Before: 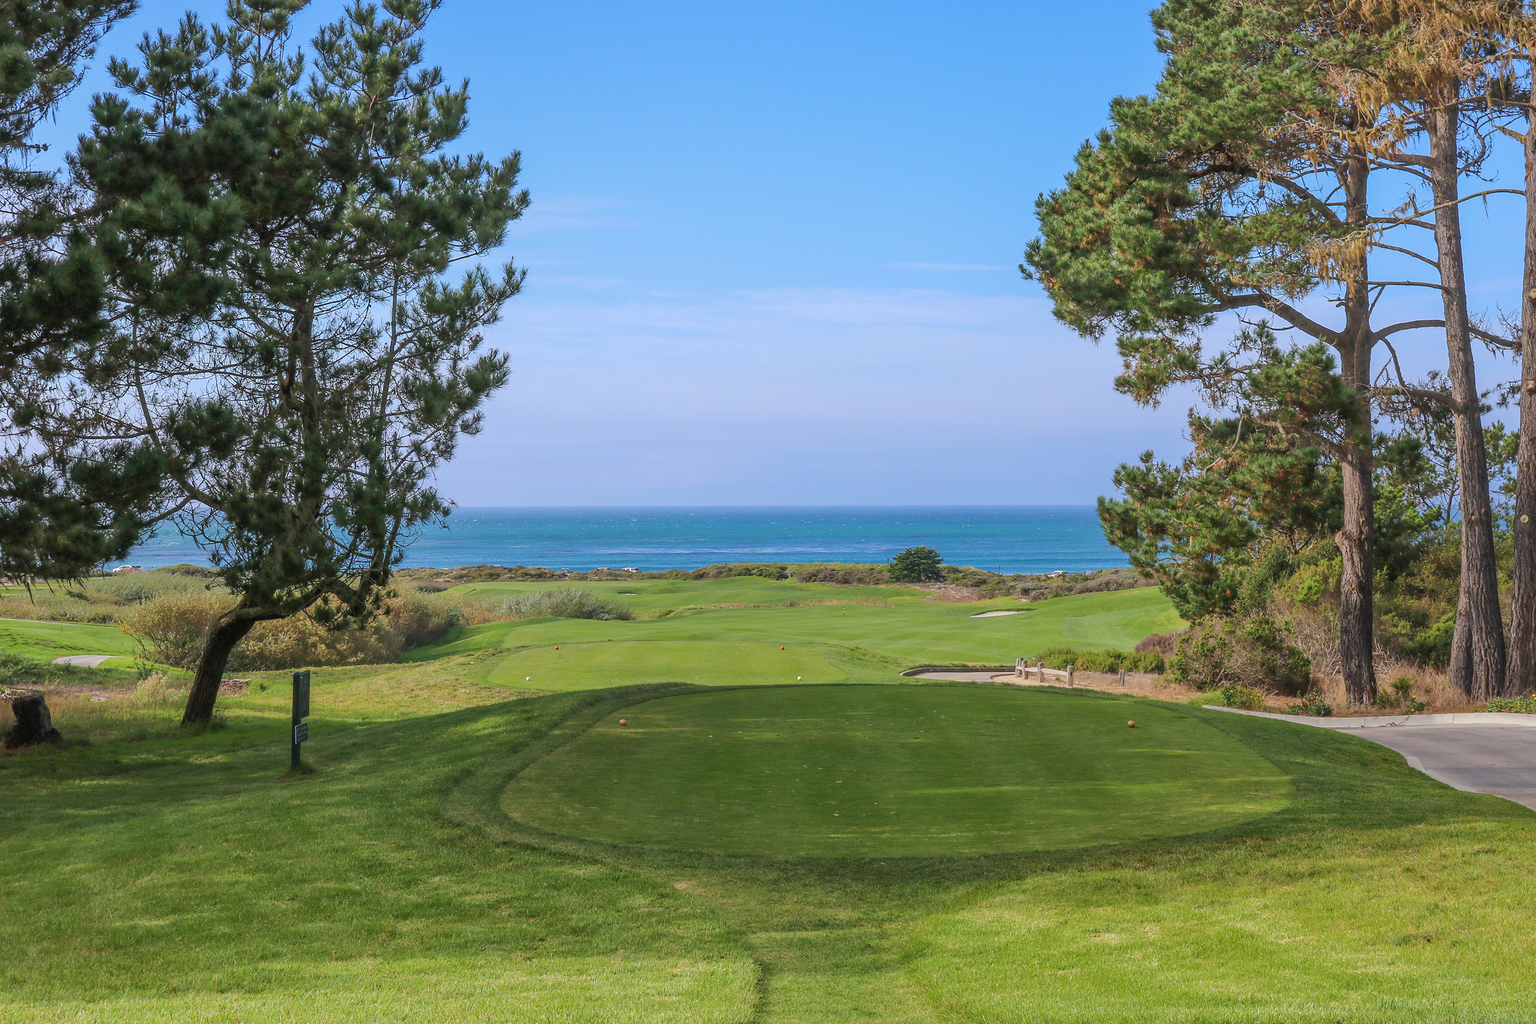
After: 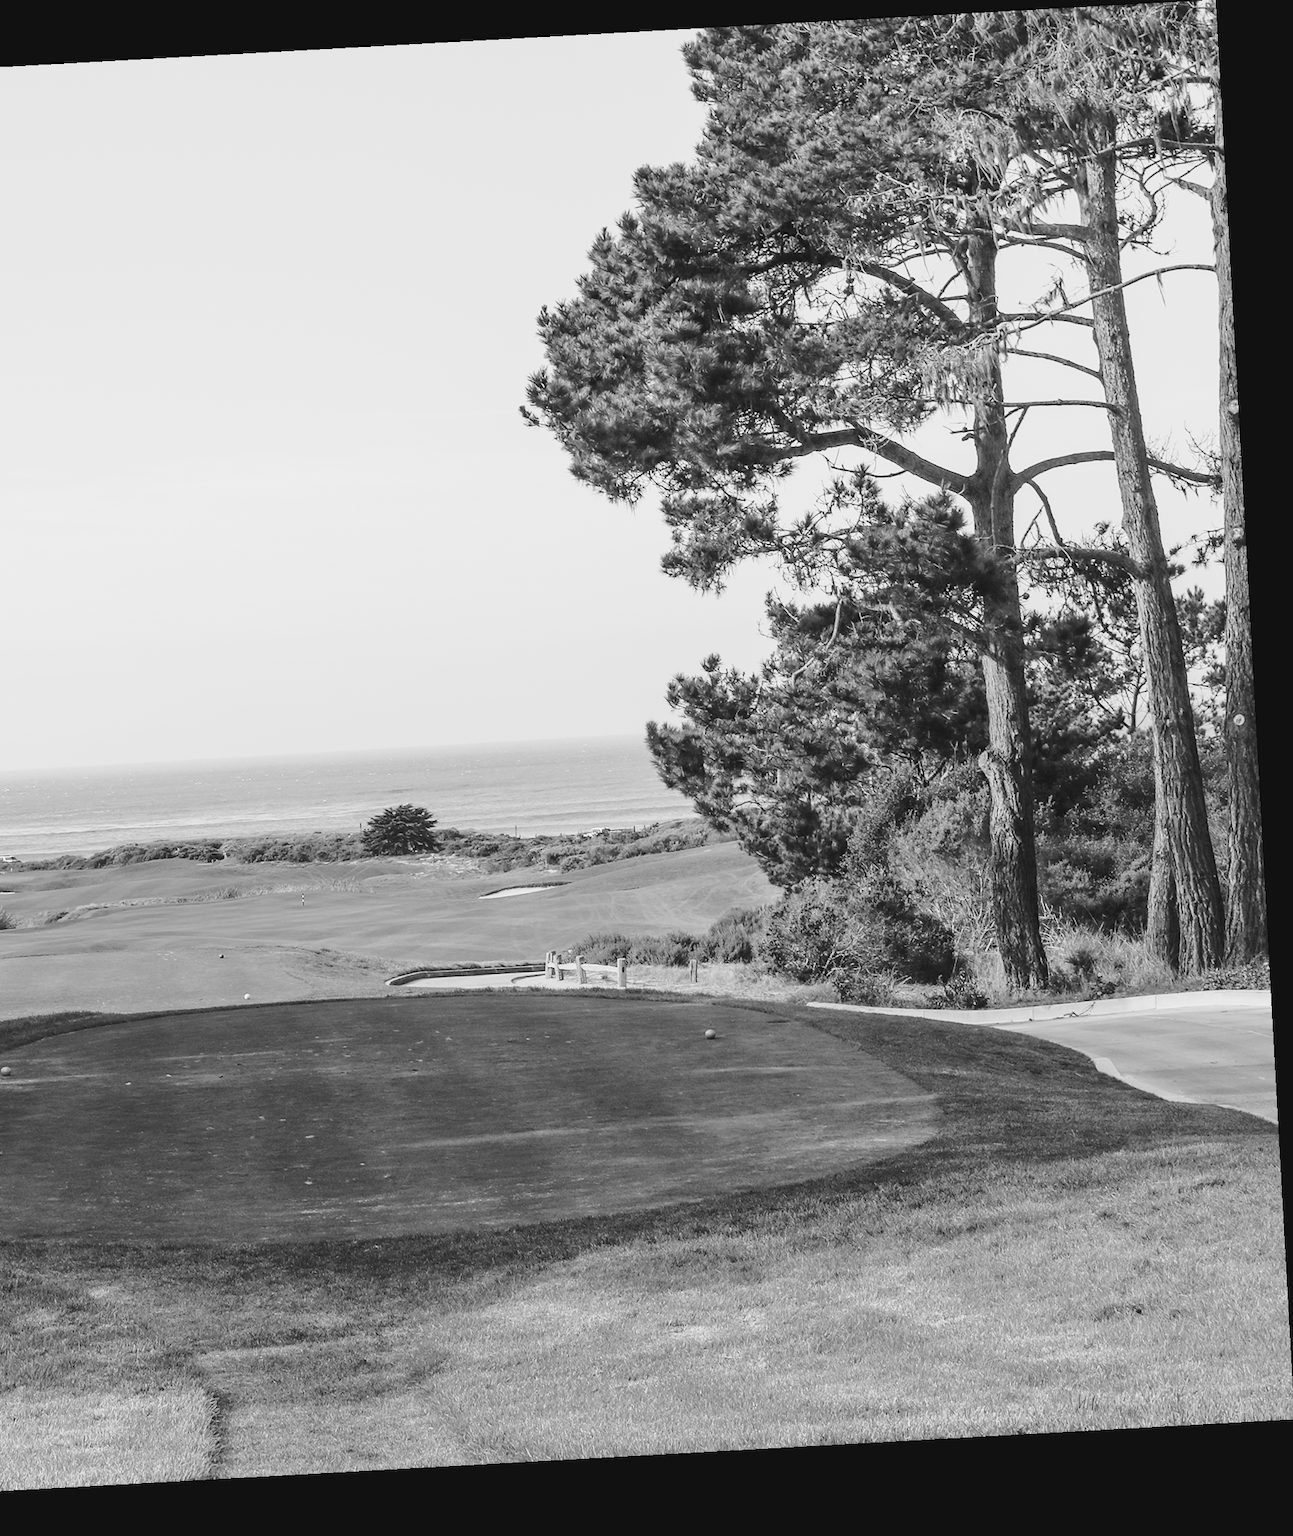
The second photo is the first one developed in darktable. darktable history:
color contrast: blue-yellow contrast 0.7
crop: left 41.402%
contrast brightness saturation: contrast -0.1, saturation -0.1
tone equalizer: -8 EV -0.417 EV, -7 EV -0.389 EV, -6 EV -0.333 EV, -5 EV -0.222 EV, -3 EV 0.222 EV, -2 EV 0.333 EV, -1 EV 0.389 EV, +0 EV 0.417 EV, edges refinement/feathering 500, mask exposure compensation -1.57 EV, preserve details no
base curve: curves: ch0 [(0, 0) (0.028, 0.03) (0.121, 0.232) (0.46, 0.748) (0.859, 0.968) (1, 1)], preserve colors none
rotate and perspective: rotation -3.18°, automatic cropping off
color calibration: output gray [0.253, 0.26, 0.487, 0], gray › normalize channels true, illuminant same as pipeline (D50), adaptation XYZ, x 0.346, y 0.359, gamut compression 0
